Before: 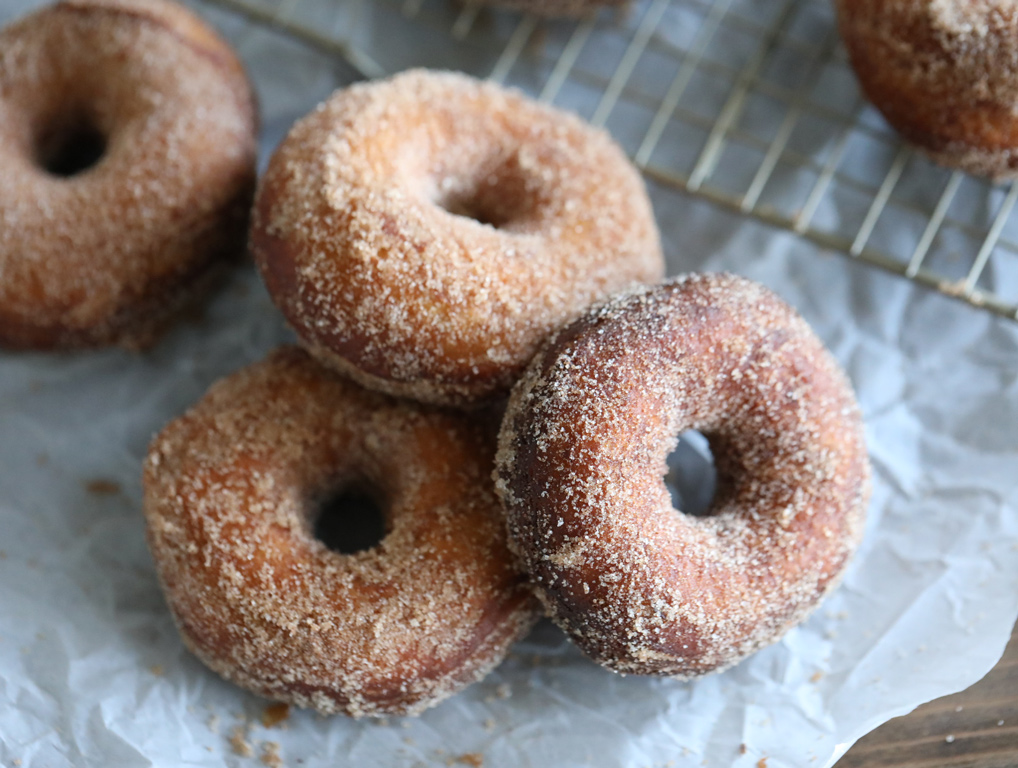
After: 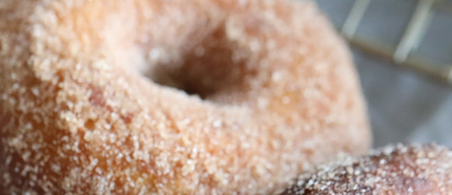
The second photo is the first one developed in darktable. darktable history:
crop: left 28.868%, top 16.88%, right 26.694%, bottom 57.6%
tone equalizer: edges refinement/feathering 500, mask exposure compensation -1.57 EV, preserve details no
